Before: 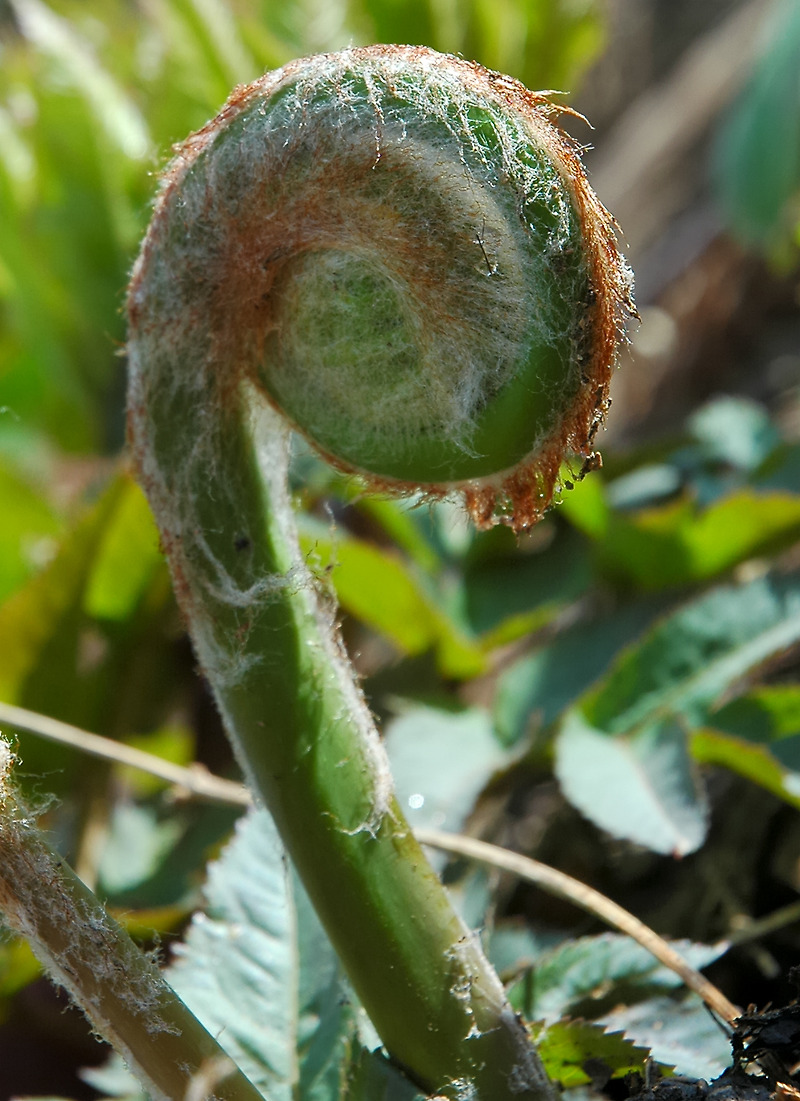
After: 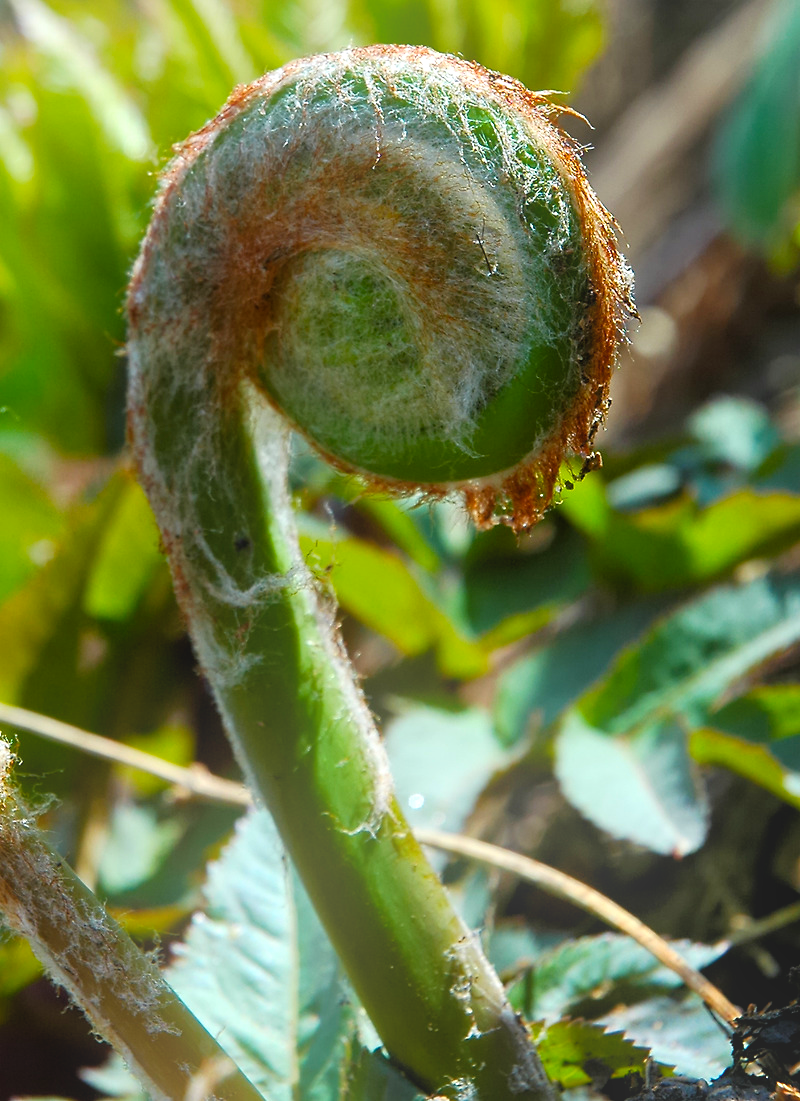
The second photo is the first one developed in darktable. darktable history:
bloom: on, module defaults
color balance rgb: perceptual saturation grading › global saturation 20%, global vibrance 20%
contrast equalizer: octaves 7, y [[0.6 ×6], [0.55 ×6], [0 ×6], [0 ×6], [0 ×6]], mix 0.3
